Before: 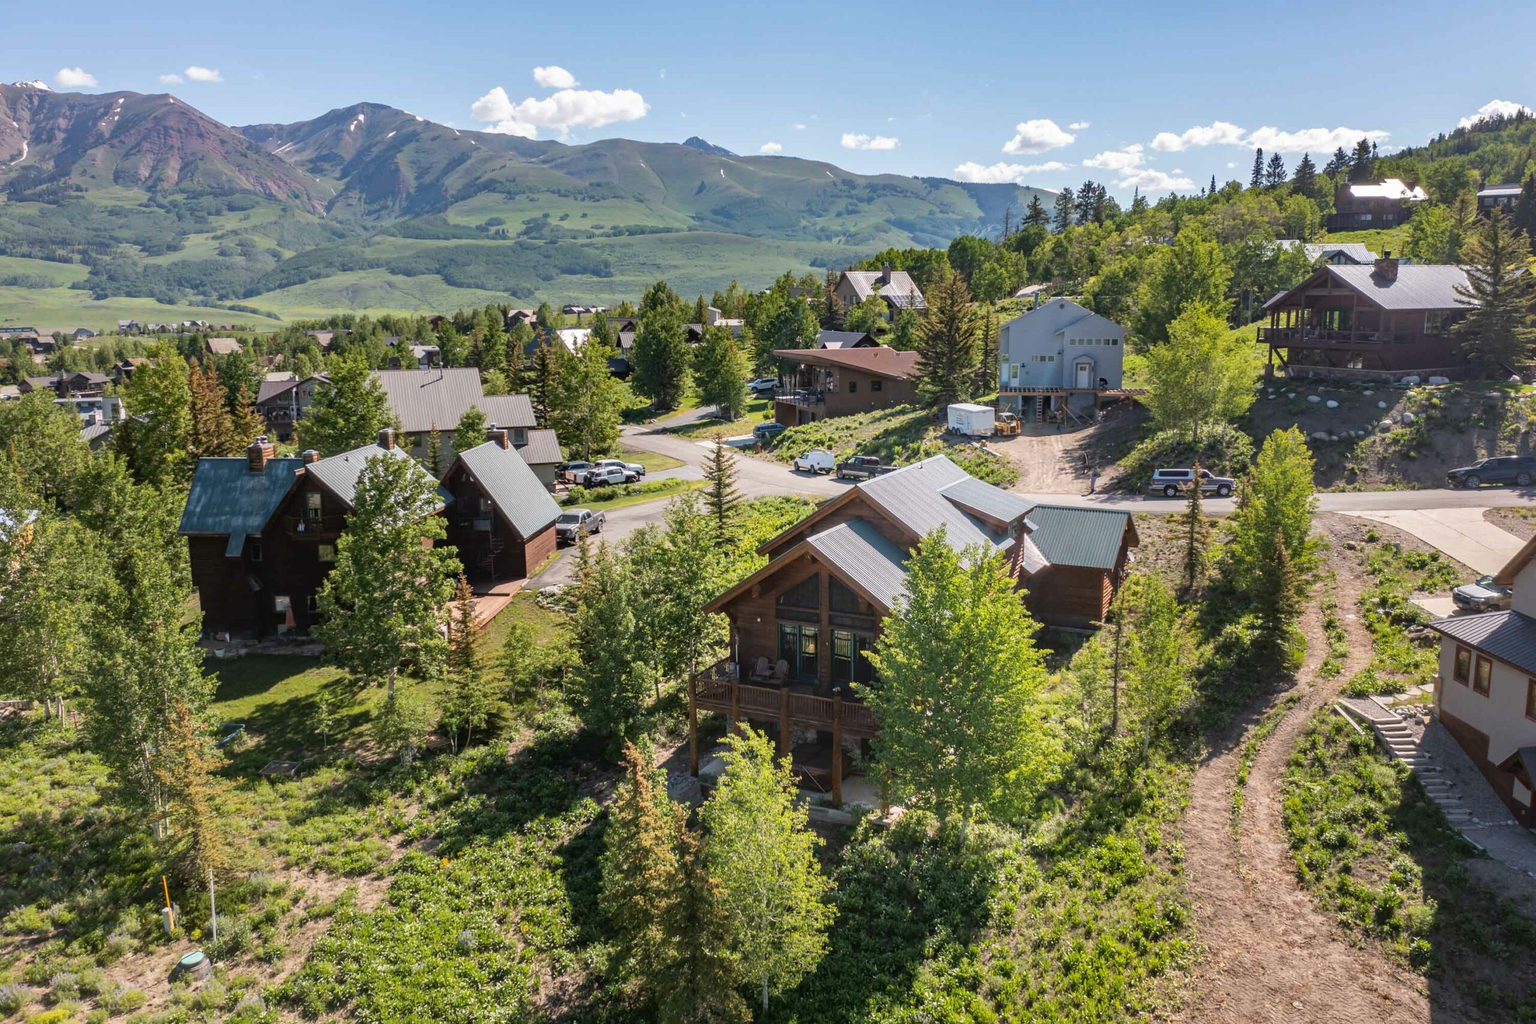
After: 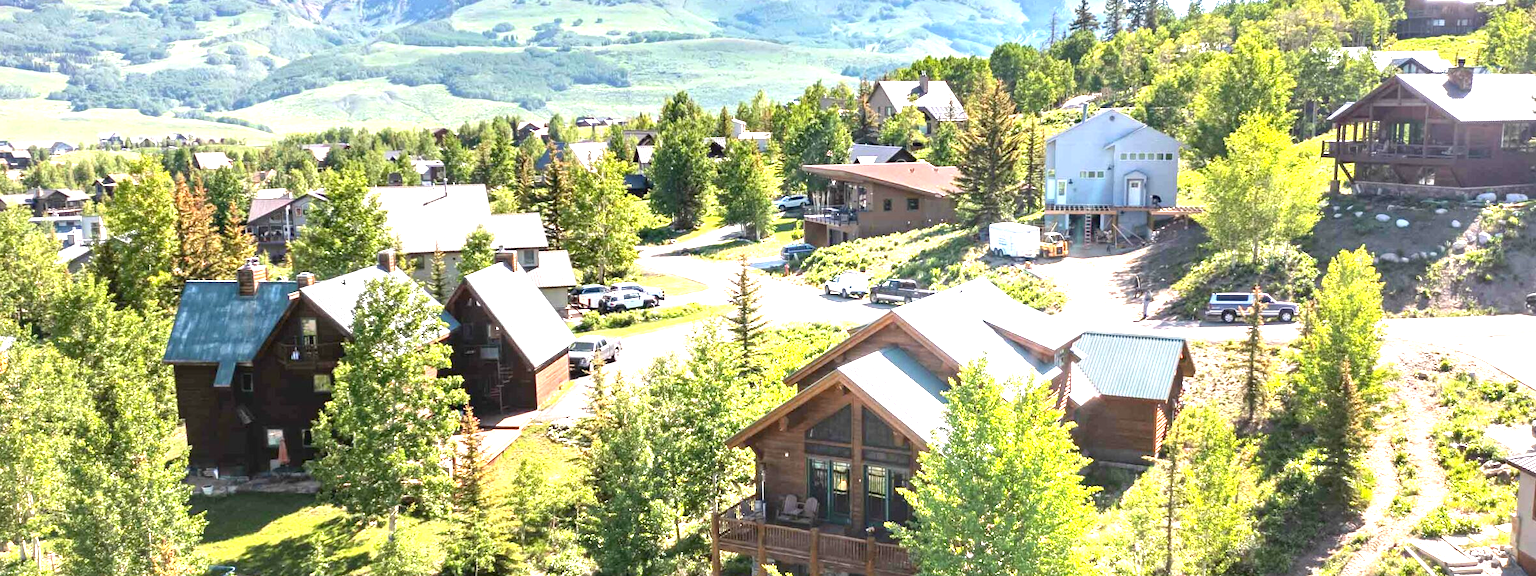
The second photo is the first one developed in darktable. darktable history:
crop: left 1.744%, top 19.225%, right 5.069%, bottom 28.357%
exposure: black level correction 0.001, exposure 0.5 EV, compensate exposure bias true, compensate highlight preservation false
